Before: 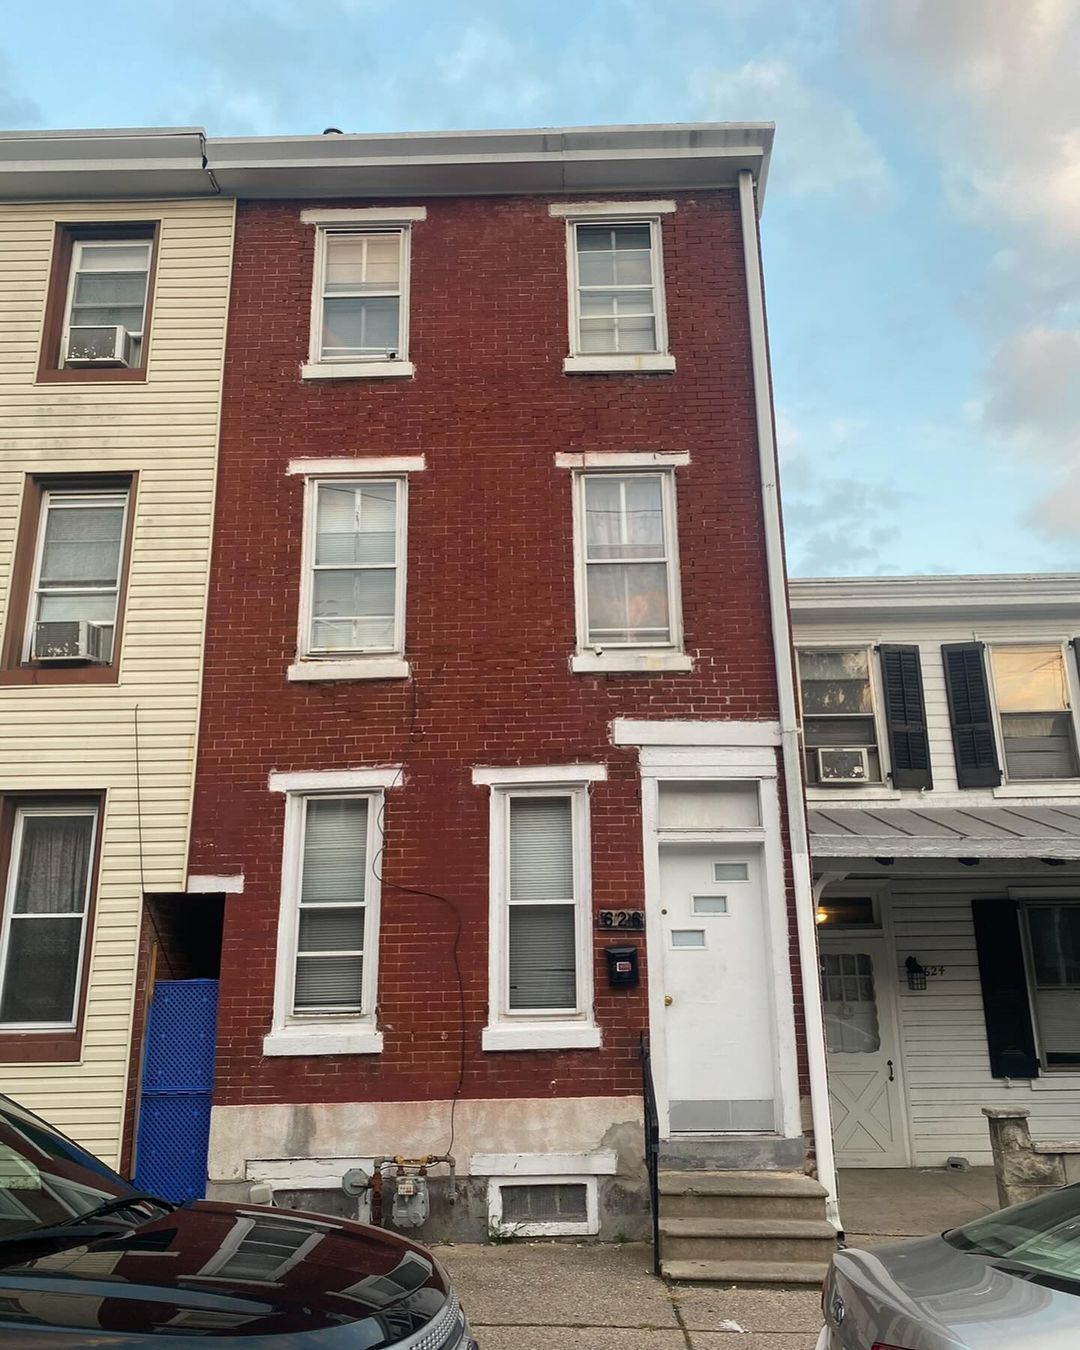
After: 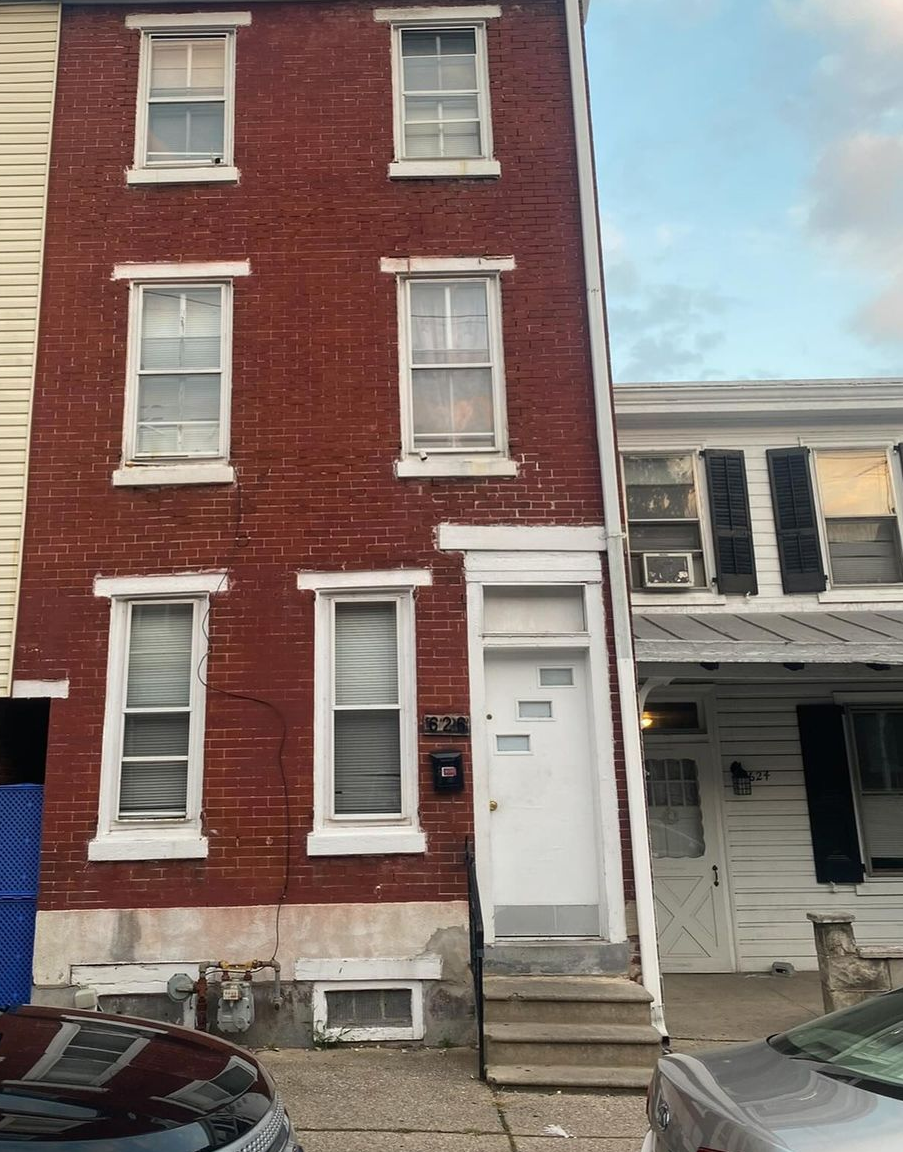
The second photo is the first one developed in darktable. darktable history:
crop: left 16.275%, top 14.518%
